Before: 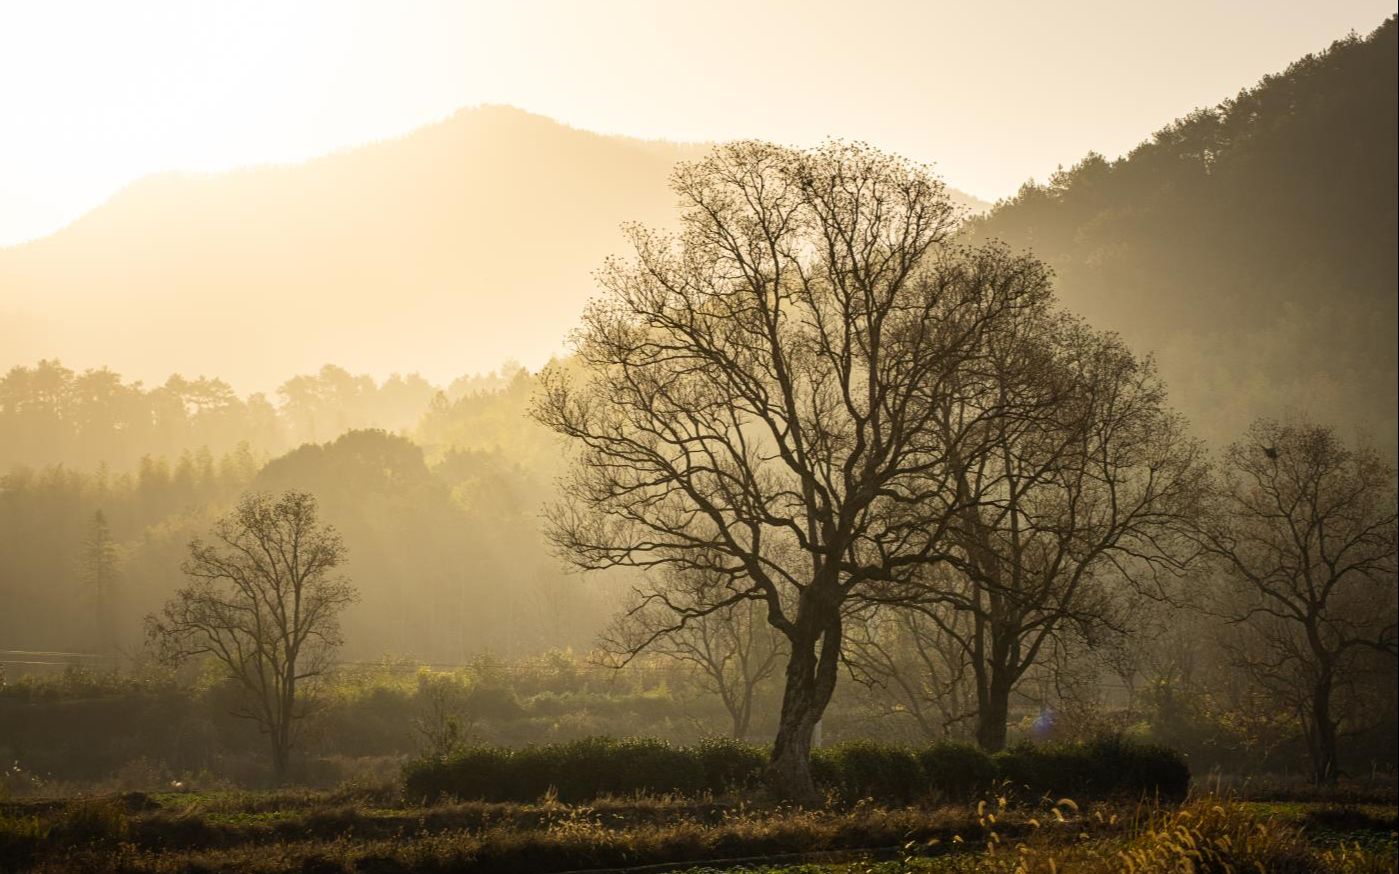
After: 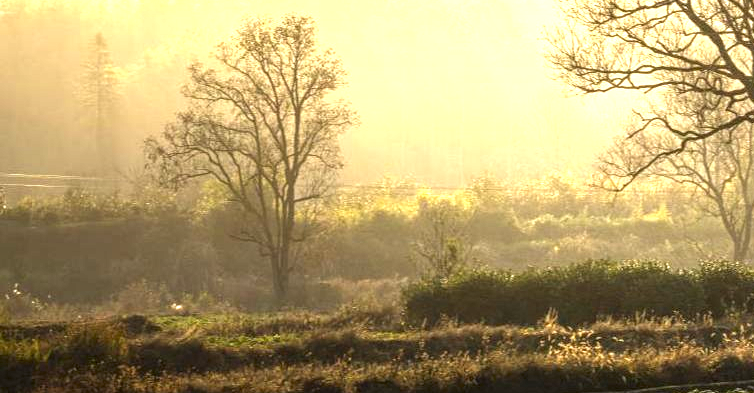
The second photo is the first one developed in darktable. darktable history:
crop and rotate: top 54.789%, right 46.081%, bottom 0.165%
exposure: black level correction 0, exposure 1.76 EV, compensate highlight preservation false
local contrast: on, module defaults
